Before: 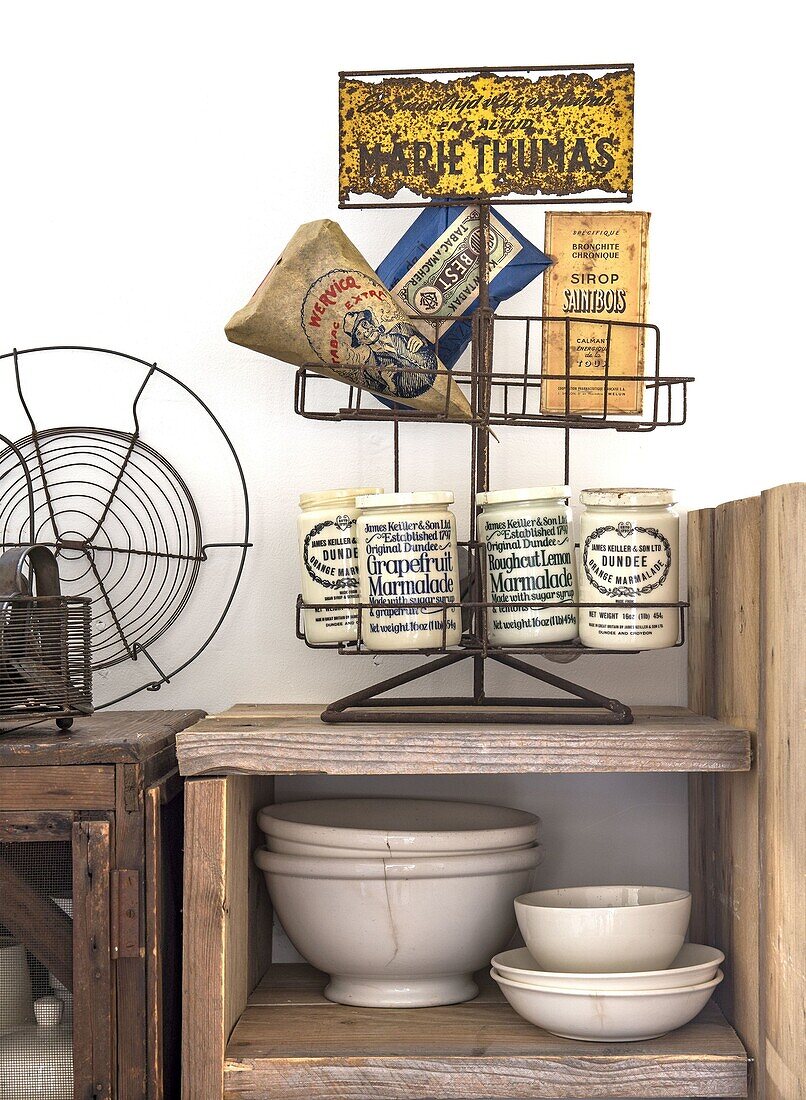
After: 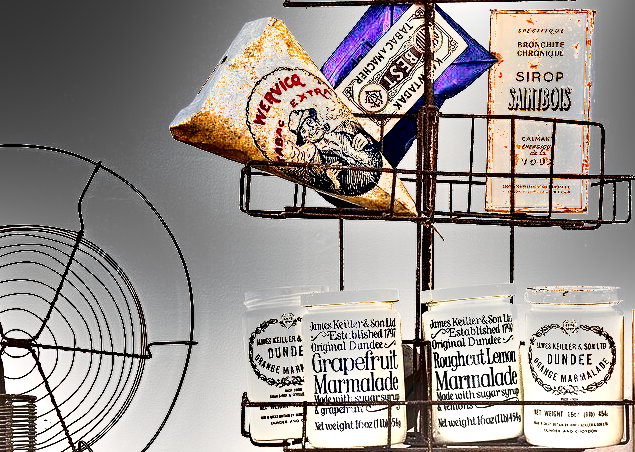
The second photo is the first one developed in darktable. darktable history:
levels: levels [0, 0.476, 0.951]
exposure: black level correction 0.001, exposure 1.716 EV, compensate highlight preservation false
crop: left 6.85%, top 18.428%, right 14.264%, bottom 40.469%
contrast brightness saturation: saturation -0.063
shadows and highlights: shadows 59.23, soften with gaussian
color zones: curves: ch0 [(0, 0.363) (0.128, 0.373) (0.25, 0.5) (0.402, 0.407) (0.521, 0.525) (0.63, 0.559) (0.729, 0.662) (0.867, 0.471)]; ch1 [(0, 0.515) (0.136, 0.618) (0.25, 0.5) (0.378, 0) (0.516, 0) (0.622, 0.593) (0.737, 0.819) (0.87, 0.593)]; ch2 [(0, 0.529) (0.128, 0.471) (0.282, 0.451) (0.386, 0.662) (0.516, 0.525) (0.633, 0.554) (0.75, 0.62) (0.875, 0.441)]
